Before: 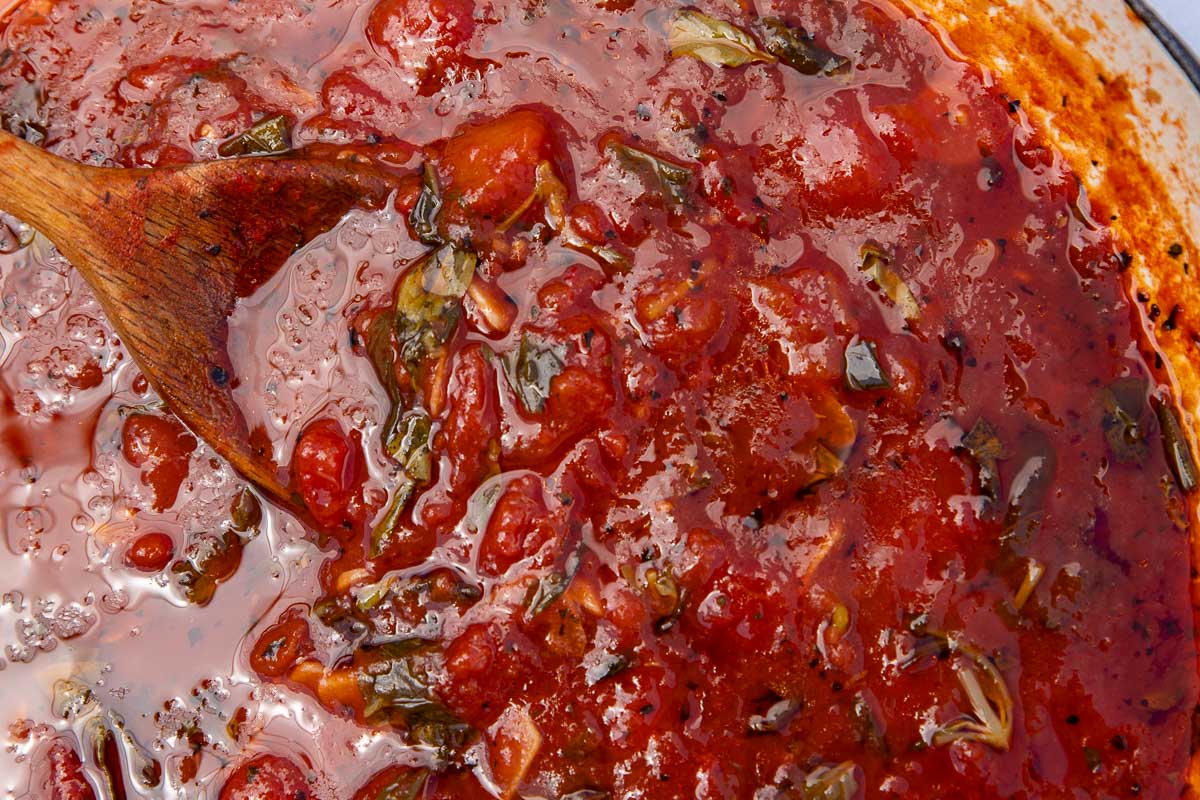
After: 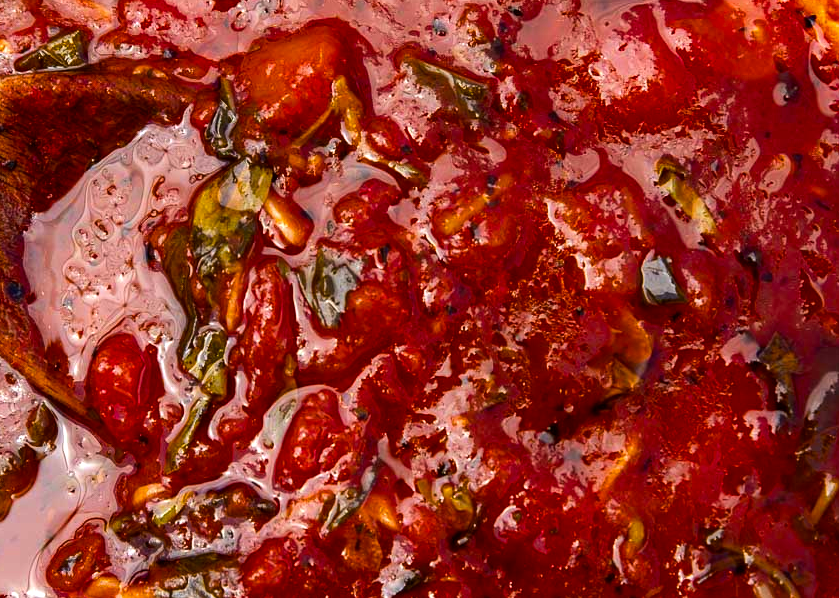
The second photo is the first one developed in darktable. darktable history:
color balance rgb: perceptual saturation grading › global saturation 30%, global vibrance 20%
crop and rotate: left 17.046%, top 10.659%, right 12.989%, bottom 14.553%
contrast brightness saturation: contrast 0.03, brightness -0.04
tone equalizer: -8 EV -0.417 EV, -7 EV -0.389 EV, -6 EV -0.333 EV, -5 EV -0.222 EV, -3 EV 0.222 EV, -2 EV 0.333 EV, -1 EV 0.389 EV, +0 EV 0.417 EV, edges refinement/feathering 500, mask exposure compensation -1.57 EV, preserve details no
